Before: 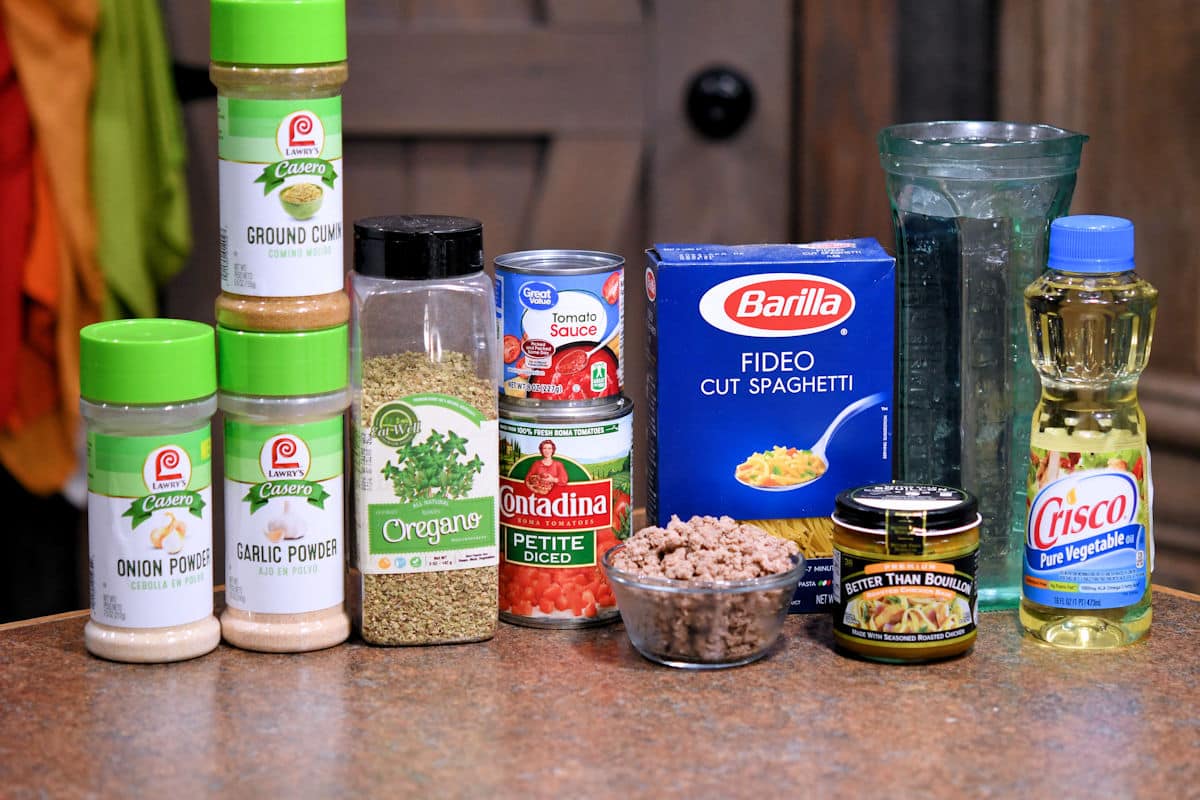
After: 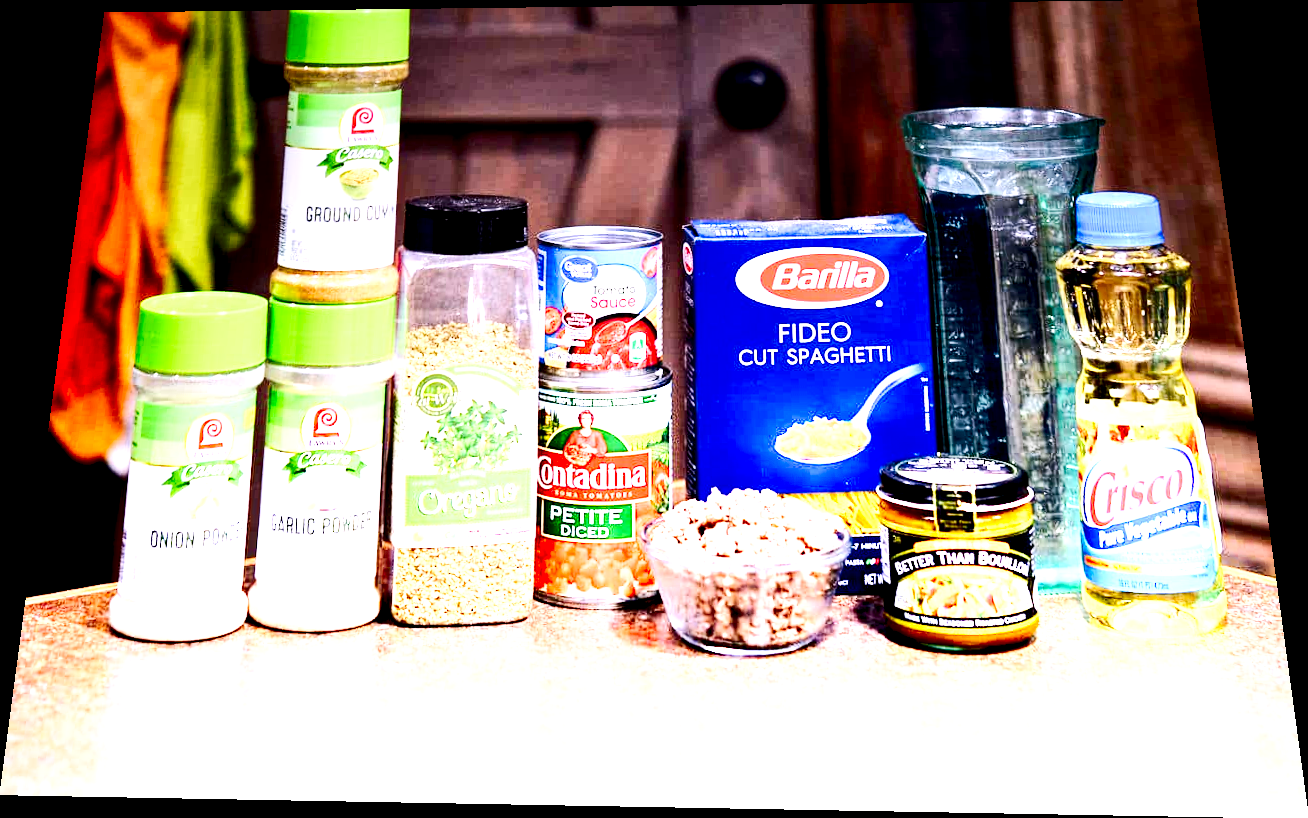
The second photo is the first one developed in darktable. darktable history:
white balance: red 1.05, blue 1.072
local contrast: highlights 100%, shadows 100%, detail 200%, midtone range 0.2
graduated density: density -3.9 EV
base curve: curves: ch0 [(0, 0) (0.032, 0.025) (0.121, 0.166) (0.206, 0.329) (0.605, 0.79) (1, 1)], preserve colors none
tone equalizer: on, module defaults
exposure: black level correction 0.007, compensate highlight preservation false
contrast brightness saturation: contrast 0.32, brightness -0.08, saturation 0.17
rotate and perspective: rotation 0.128°, lens shift (vertical) -0.181, lens shift (horizontal) -0.044, shear 0.001, automatic cropping off
